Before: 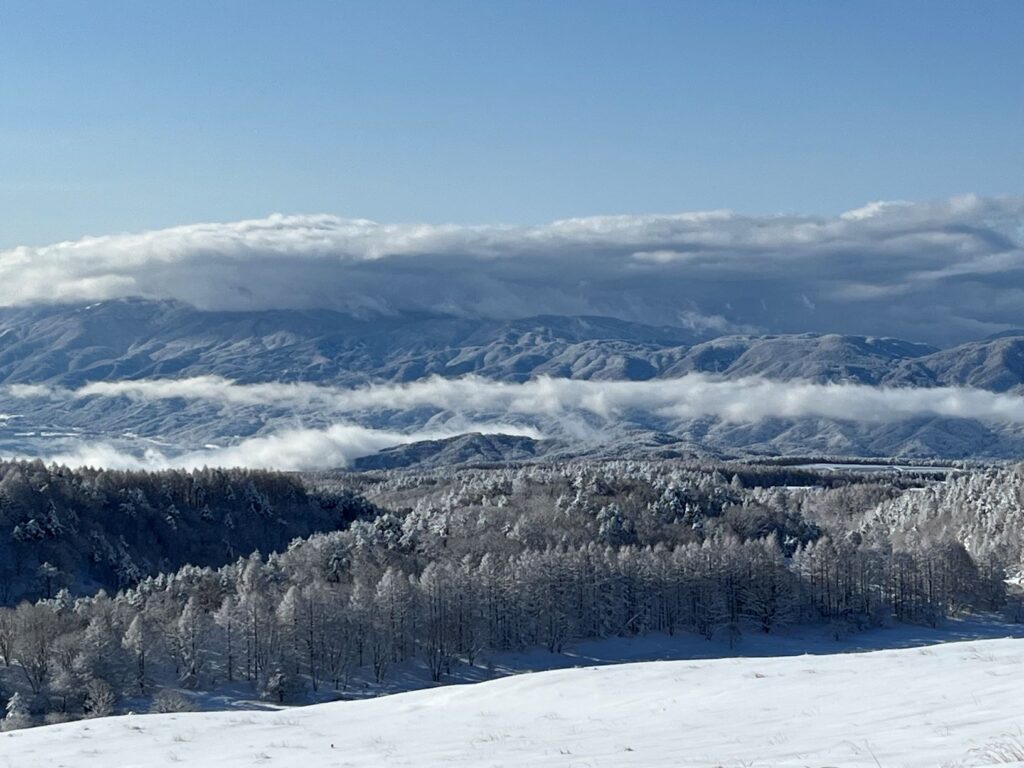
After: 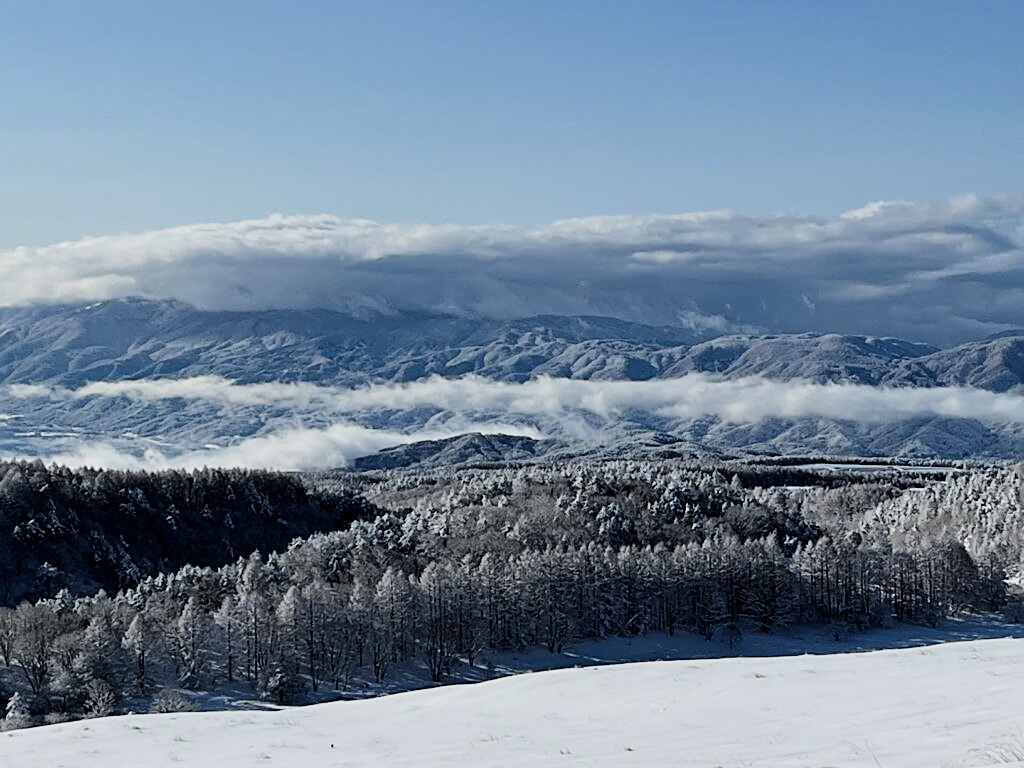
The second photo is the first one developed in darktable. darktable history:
filmic rgb: black relative exposure -5 EV, hardness 2.88, contrast 1.3
sharpen: on, module defaults
